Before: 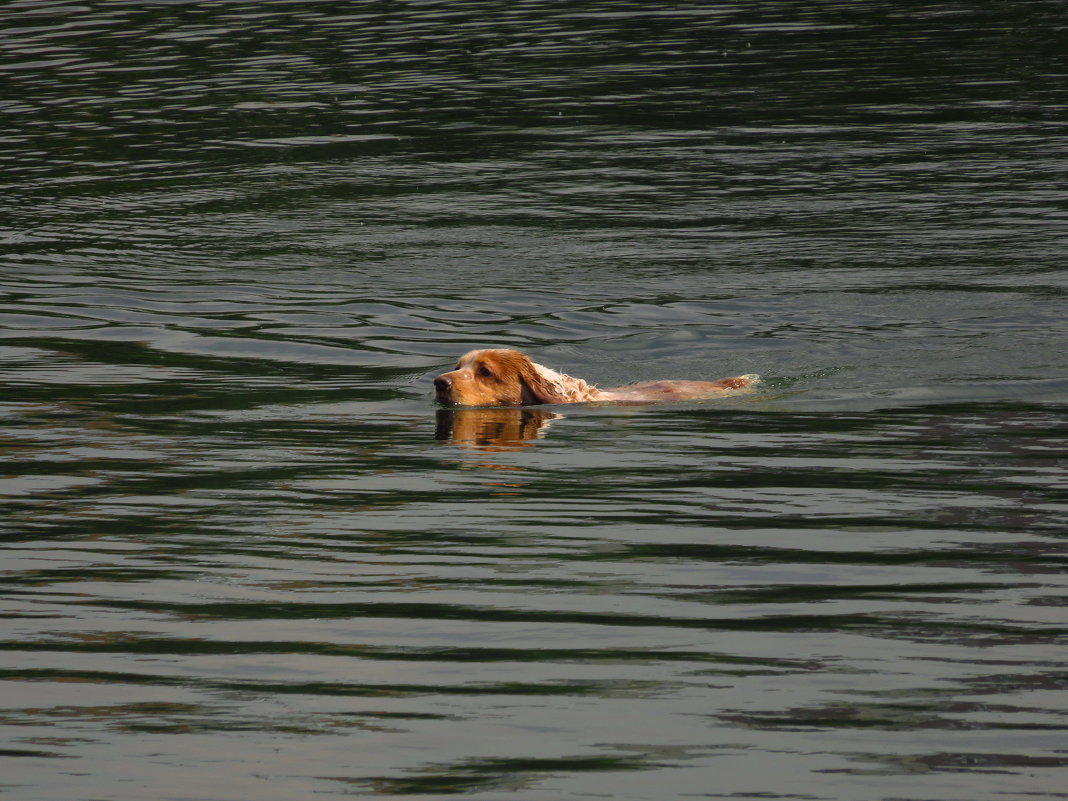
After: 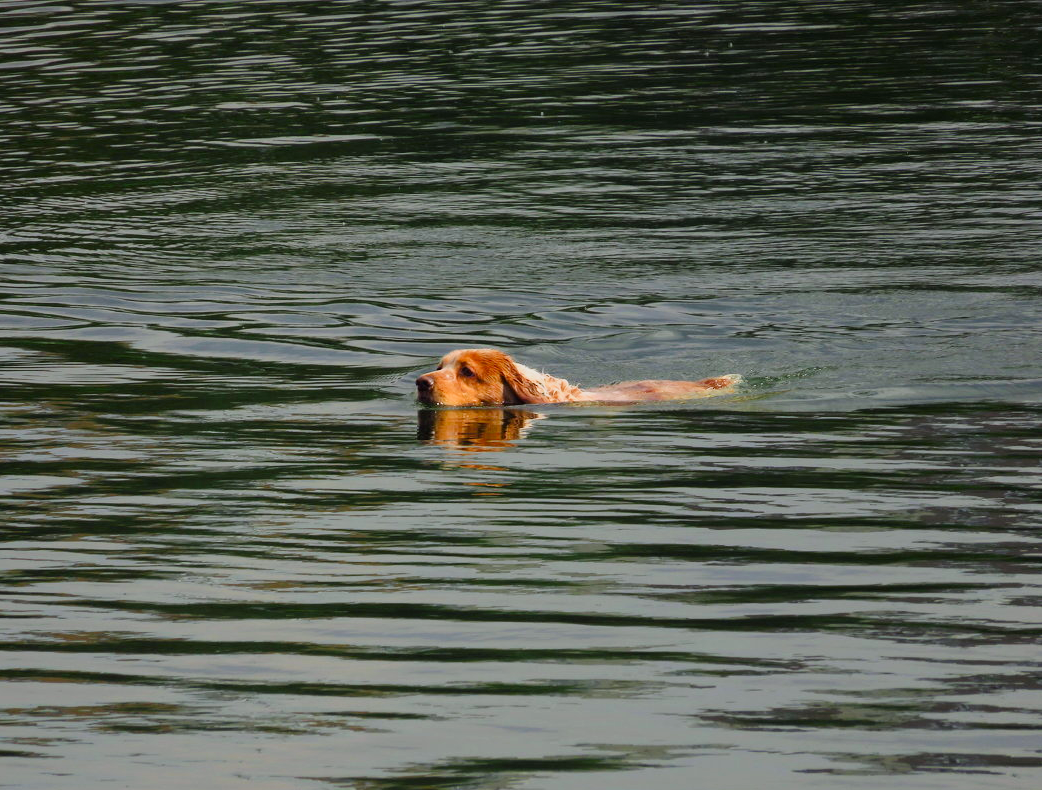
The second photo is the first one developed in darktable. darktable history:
white balance: red 0.982, blue 1.018
filmic rgb: black relative exposure -16 EV, white relative exposure 4.97 EV, hardness 6.25
crop and rotate: left 1.774%, right 0.633%, bottom 1.28%
exposure: exposure 0.657 EV, compensate highlight preservation false
contrast brightness saturation: contrast 0.09, saturation 0.28
